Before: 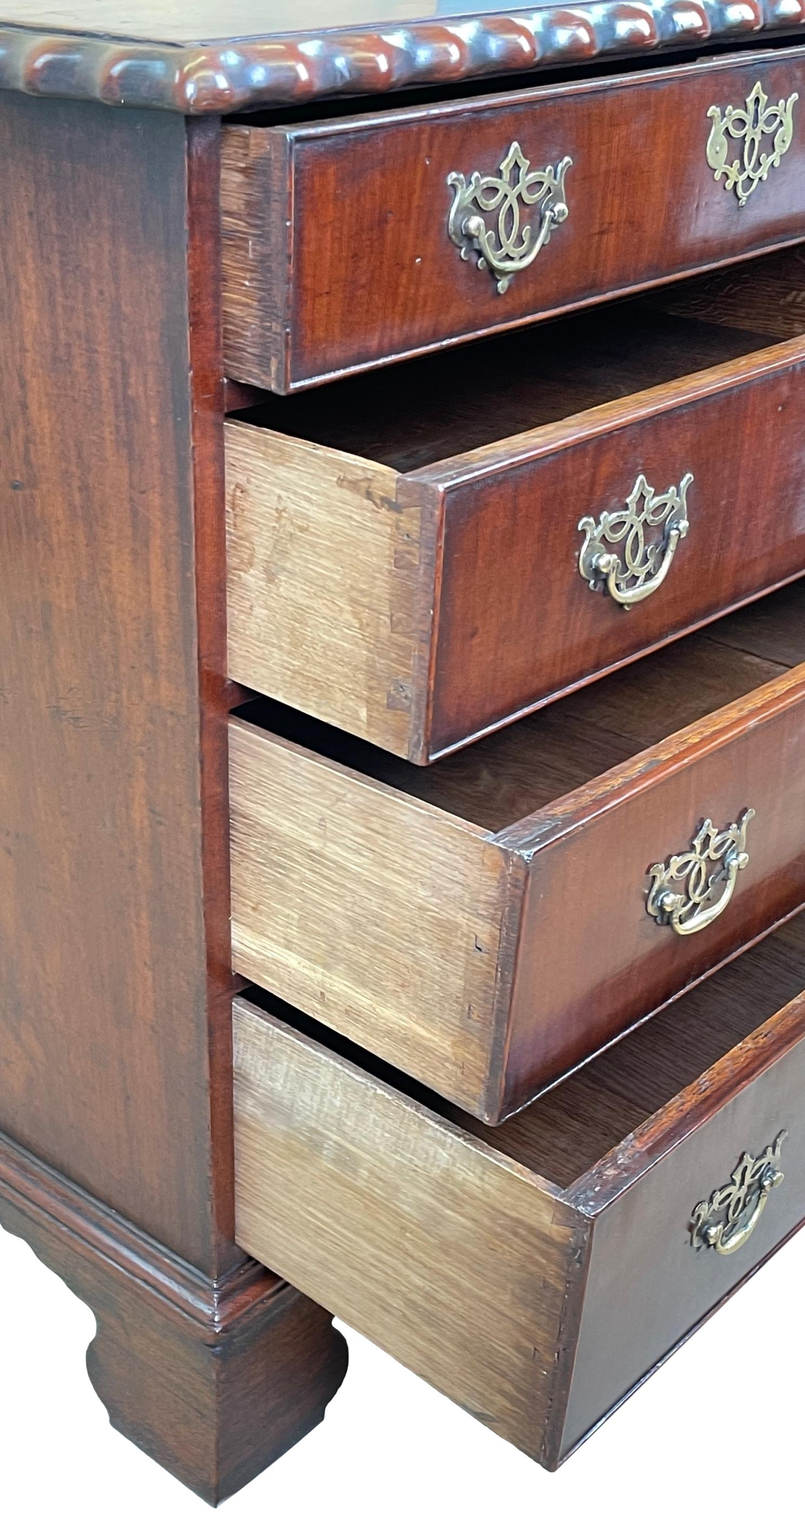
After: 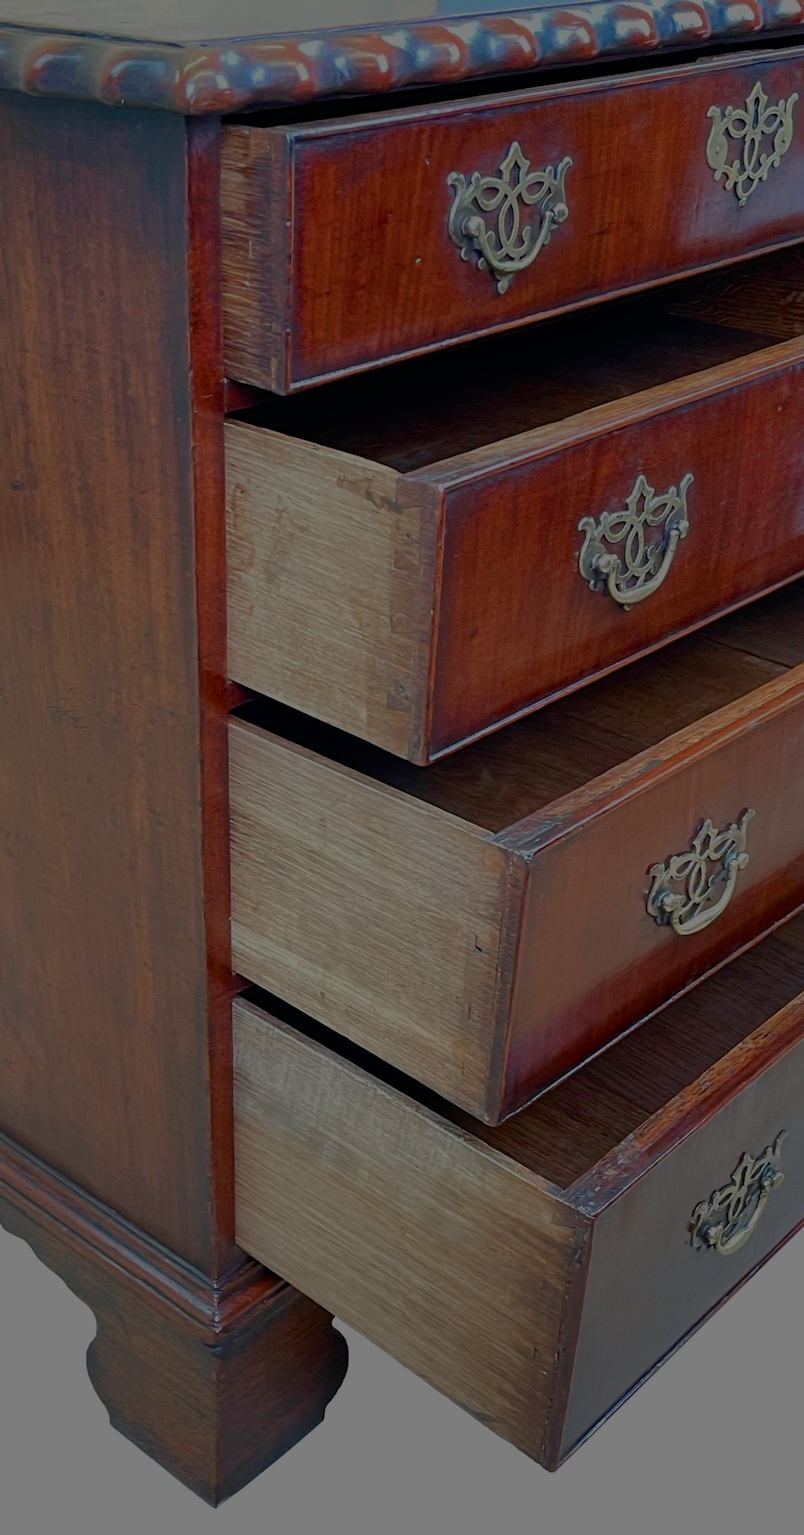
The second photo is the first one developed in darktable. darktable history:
color zones: curves: ch0 [(0, 0.473) (0.001, 0.473) (0.226, 0.548) (0.4, 0.589) (0.525, 0.54) (0.728, 0.403) (0.999, 0.473) (1, 0.473)]; ch1 [(0, 0.619) (0.001, 0.619) (0.234, 0.388) (0.4, 0.372) (0.528, 0.422) (0.732, 0.53) (0.999, 0.619) (1, 0.619)]; ch2 [(0, 0.547) (0.001, 0.547) (0.226, 0.45) (0.4, 0.525) (0.525, 0.585) (0.8, 0.511) (0.999, 0.547) (1, 0.547)]
color balance rgb: linear chroma grading › global chroma 39.728%, perceptual saturation grading › global saturation 20%, perceptual saturation grading › highlights -24.783%, perceptual saturation grading › shadows 24.59%, perceptual brilliance grading › global brilliance -47.634%
